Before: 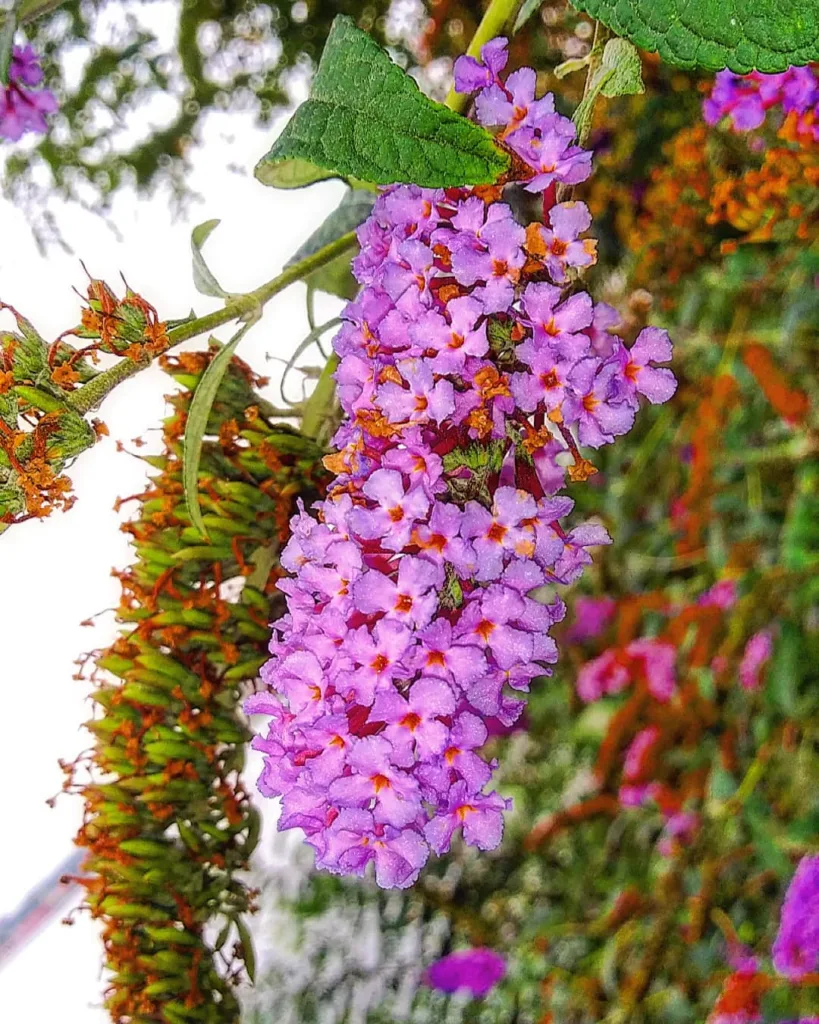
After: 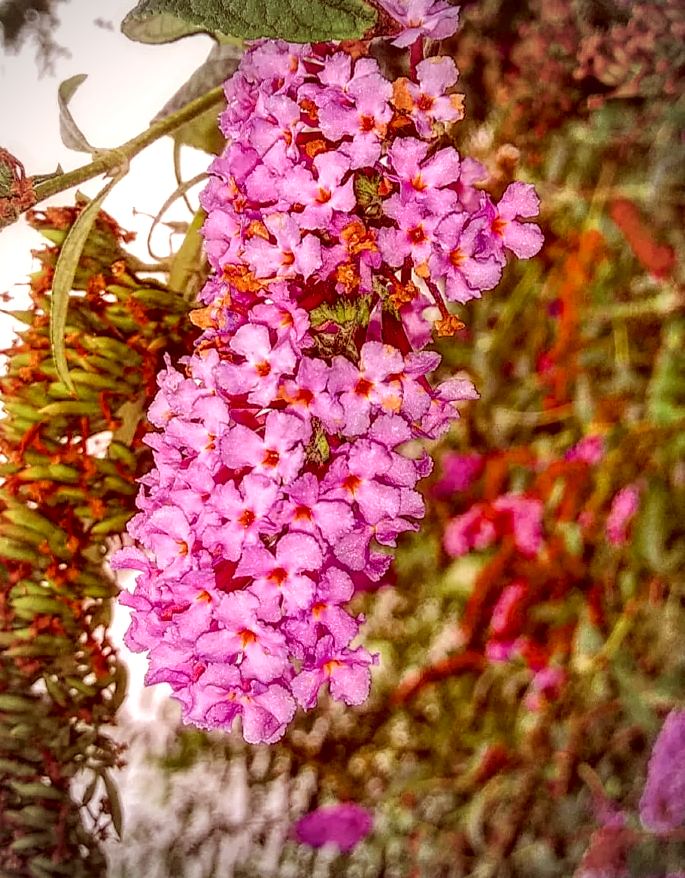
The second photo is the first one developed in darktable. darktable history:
crop: left 16.315%, top 14.246%
vignetting: fall-off start 71.74%
color correction: highlights a* 9.03, highlights b* 8.71, shadows a* 40, shadows b* 40, saturation 0.8
local contrast: detail 130%
exposure: exposure 0.217 EV, compensate highlight preservation false
